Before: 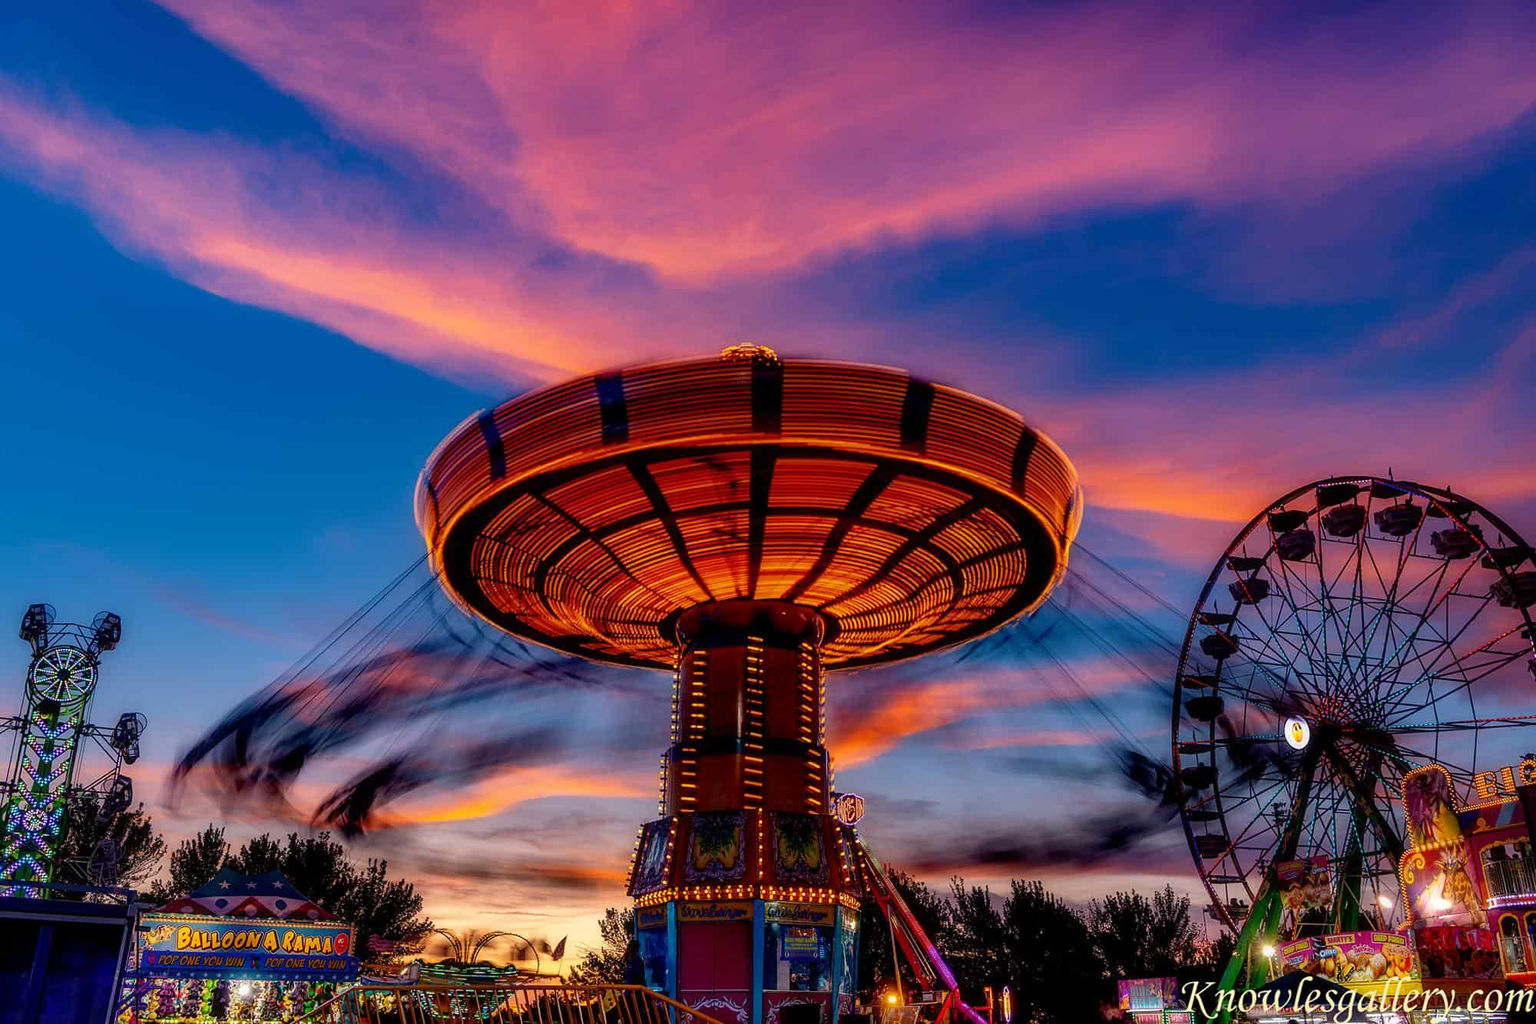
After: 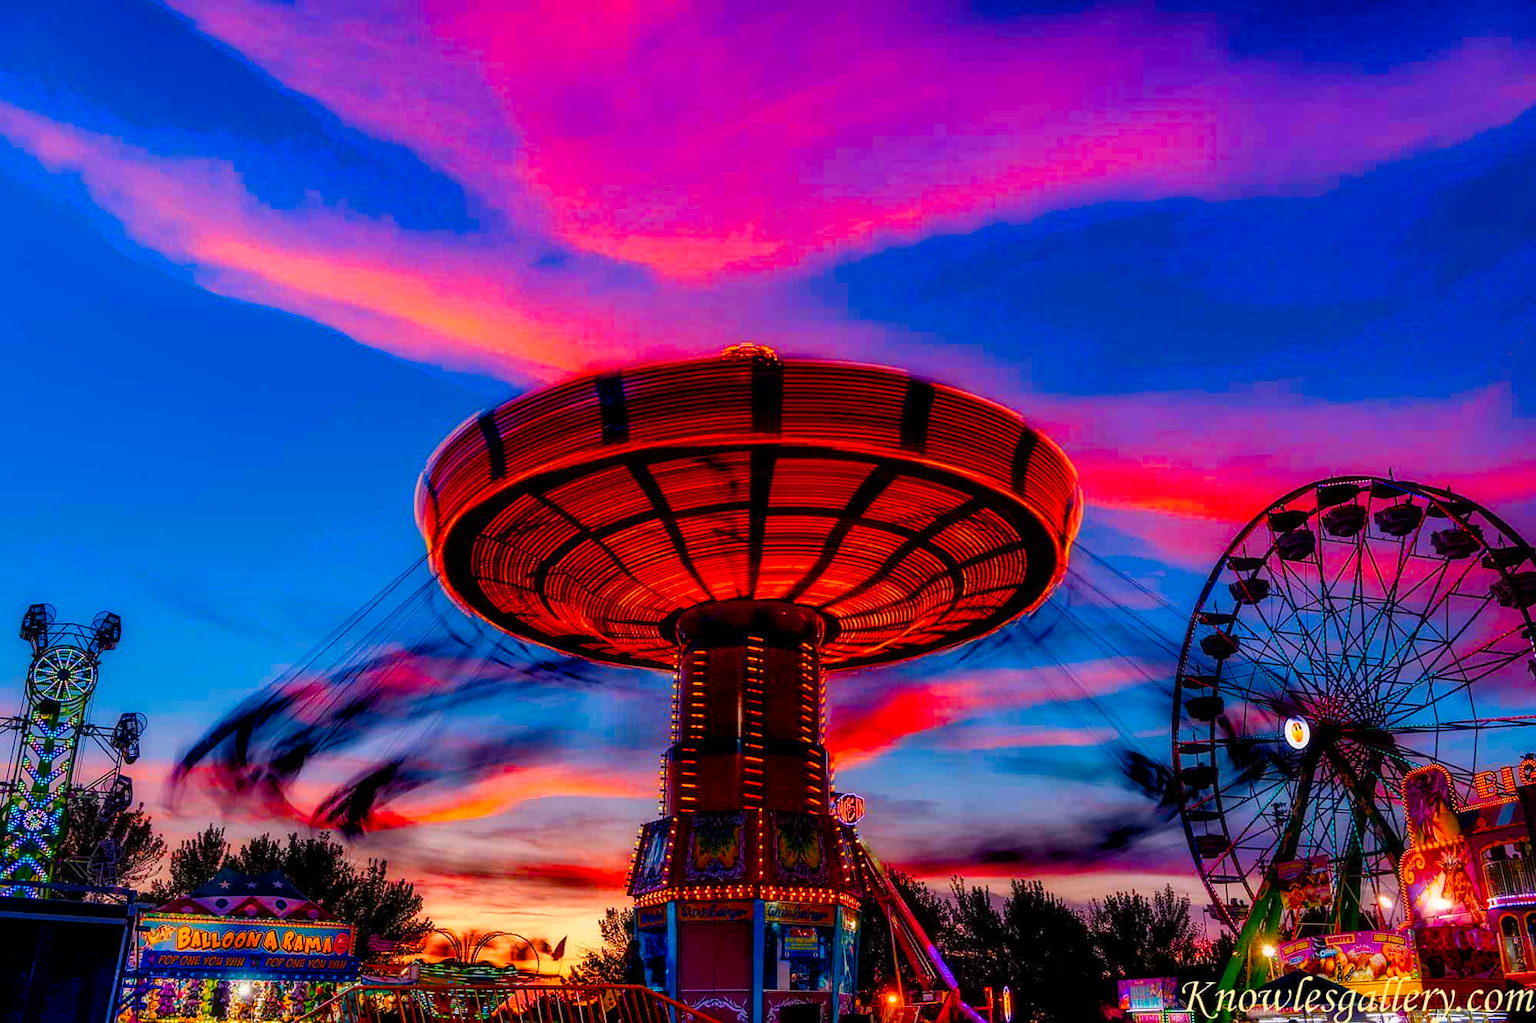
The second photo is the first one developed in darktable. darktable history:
color zones: curves: ch1 [(0.24, 0.629) (0.75, 0.5)]; ch2 [(0.255, 0.454) (0.745, 0.491)]
color balance rgb: perceptual saturation grading › global saturation 54.614%, perceptual saturation grading › highlights -50.391%, perceptual saturation grading › mid-tones 39.486%, perceptual saturation grading › shadows 31.135%, global vibrance 14.804%
